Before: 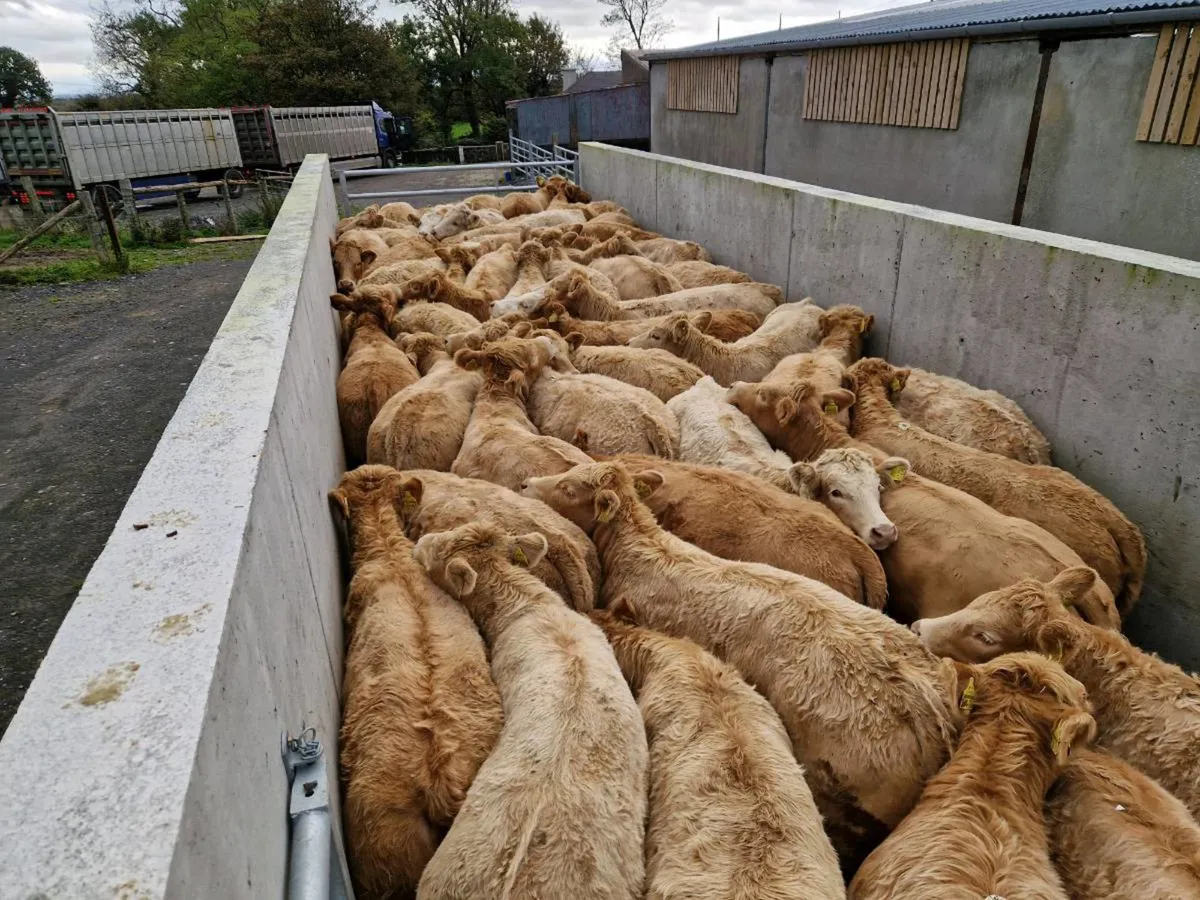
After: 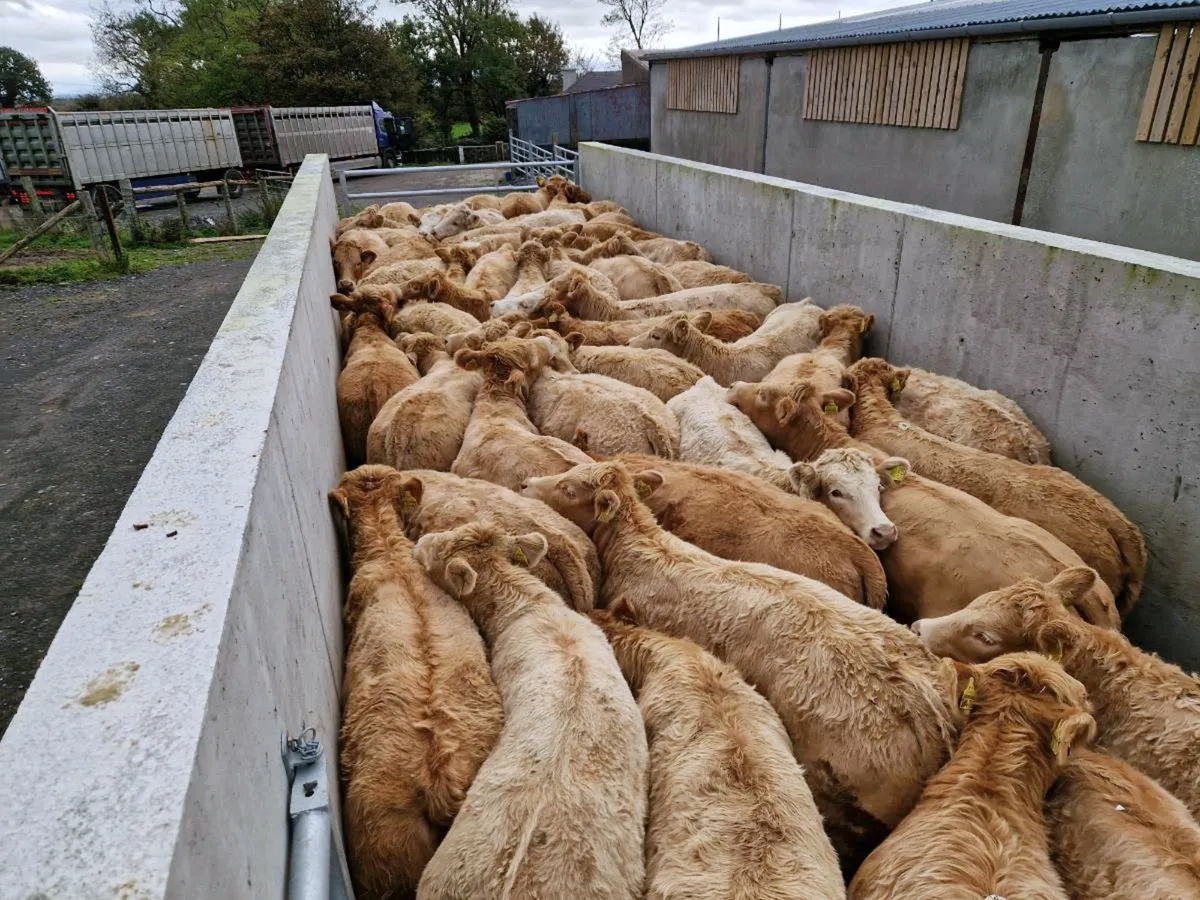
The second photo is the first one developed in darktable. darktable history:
base curve: curves: ch0 [(0, 0) (0.472, 0.508) (1, 1)], preserve colors none
color correction: highlights a* -0.159, highlights b* -5.47, shadows a* -0.127, shadows b* -0.085
